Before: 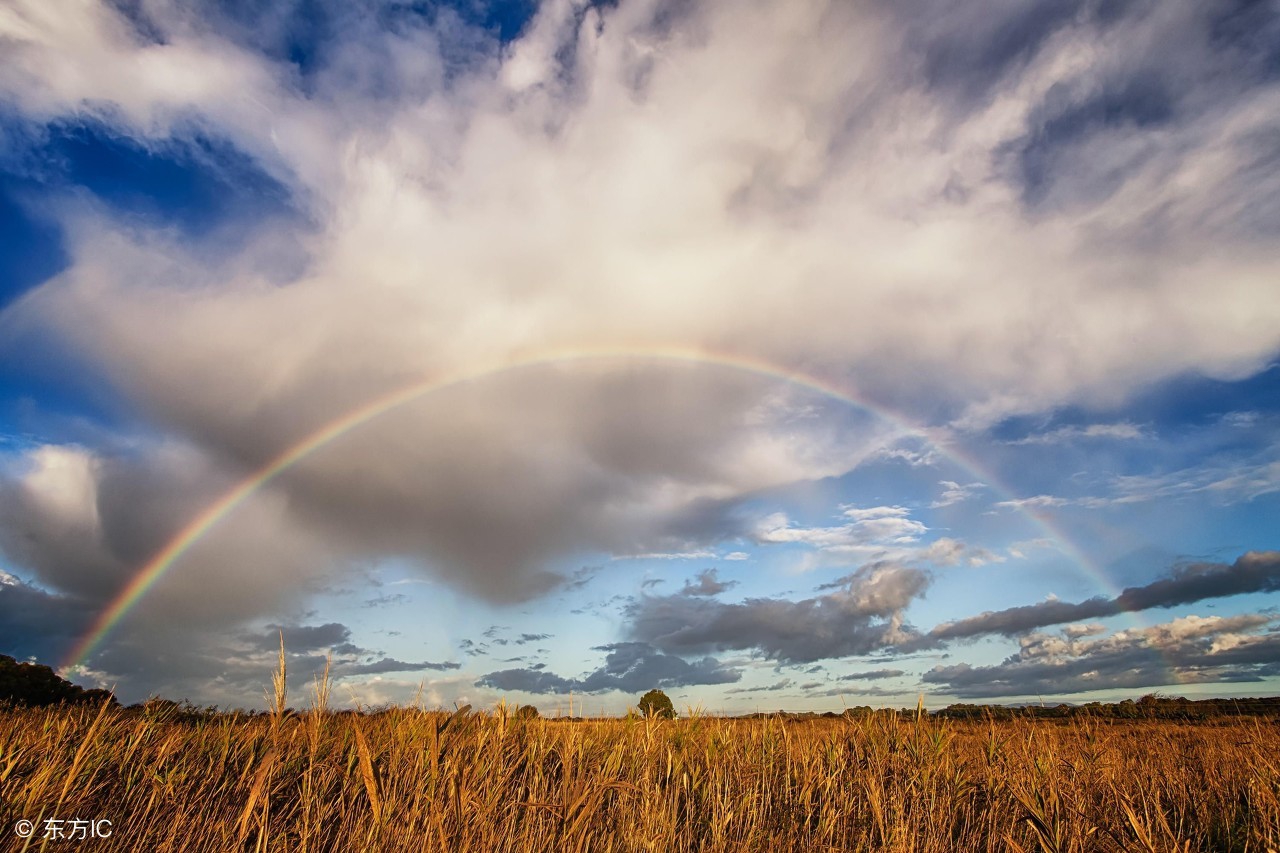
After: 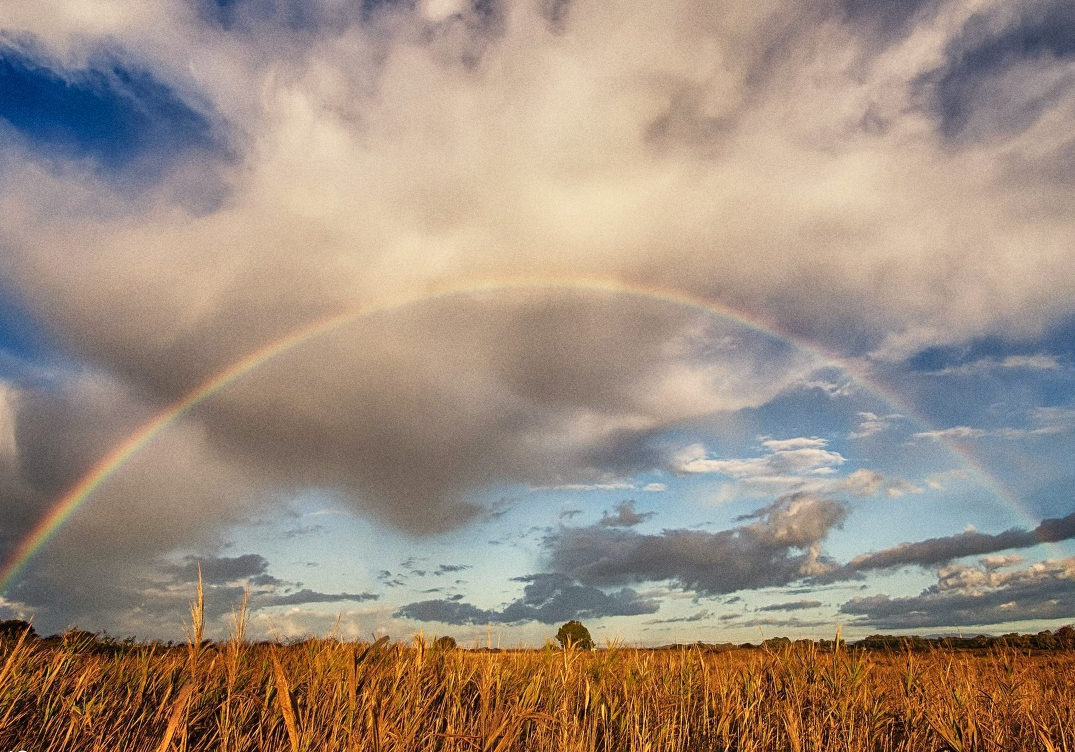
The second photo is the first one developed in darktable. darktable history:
white balance: red 1.045, blue 0.932
shadows and highlights: soften with gaussian
grain: coarseness 0.09 ISO
crop: left 6.446%, top 8.188%, right 9.538%, bottom 3.548%
